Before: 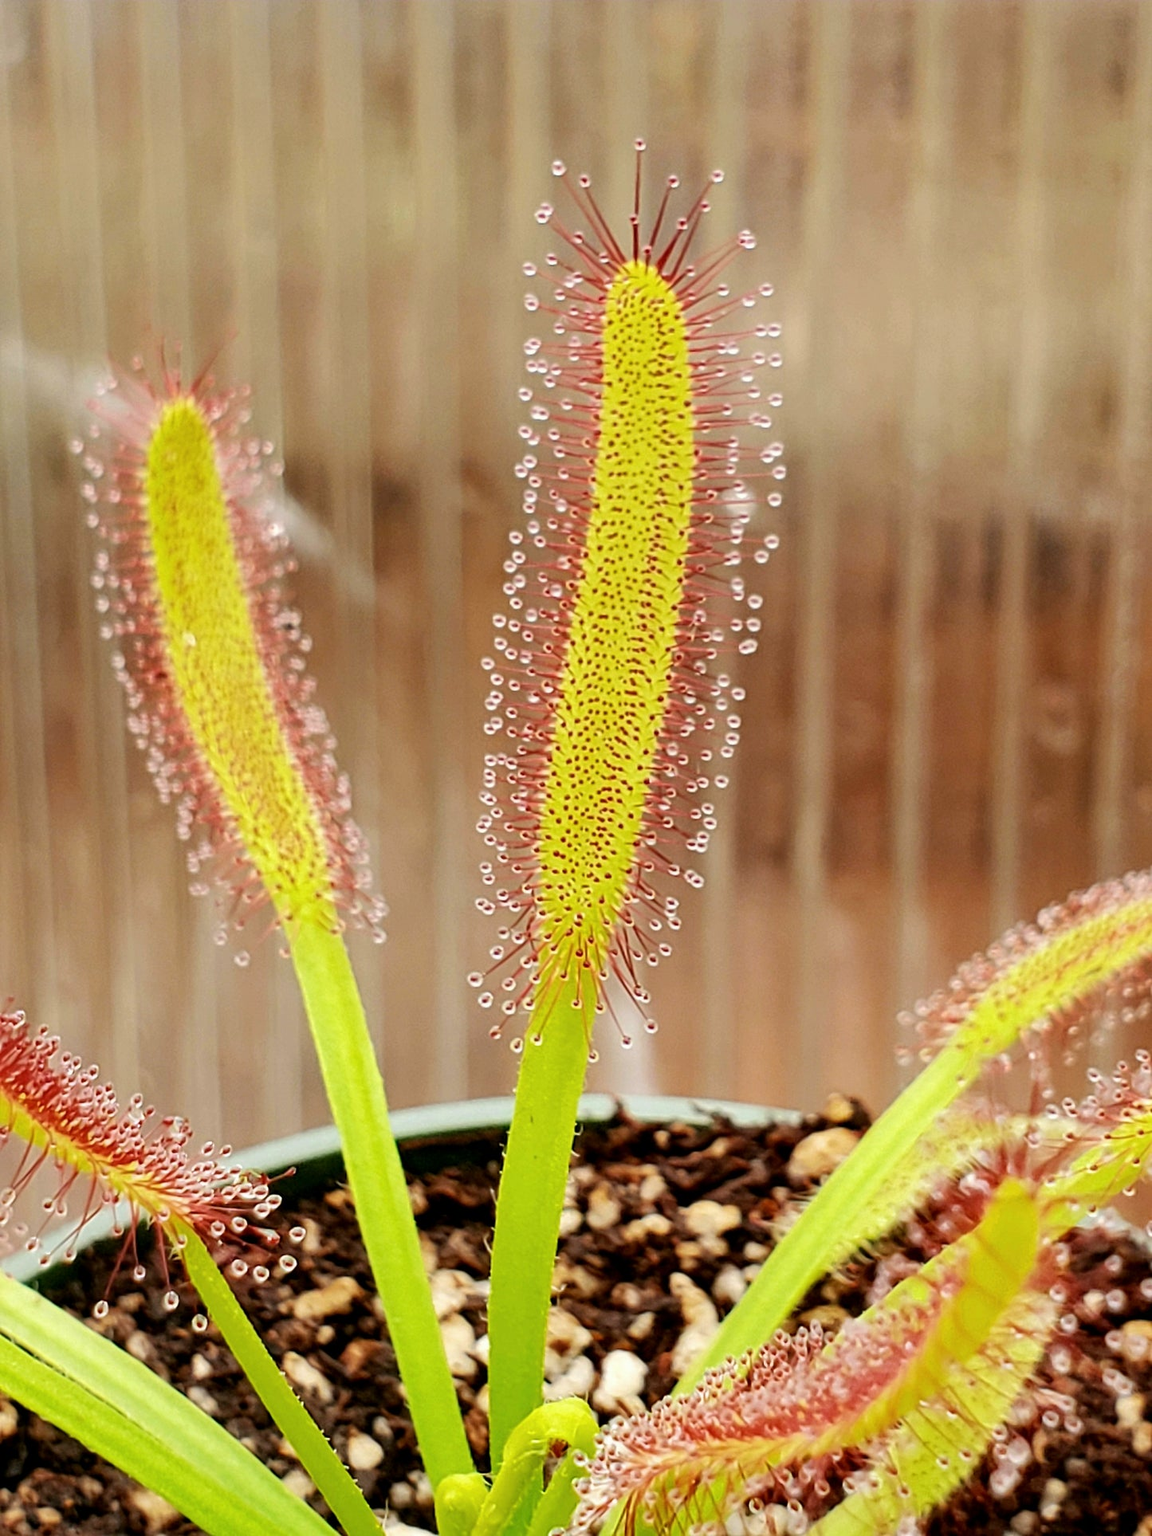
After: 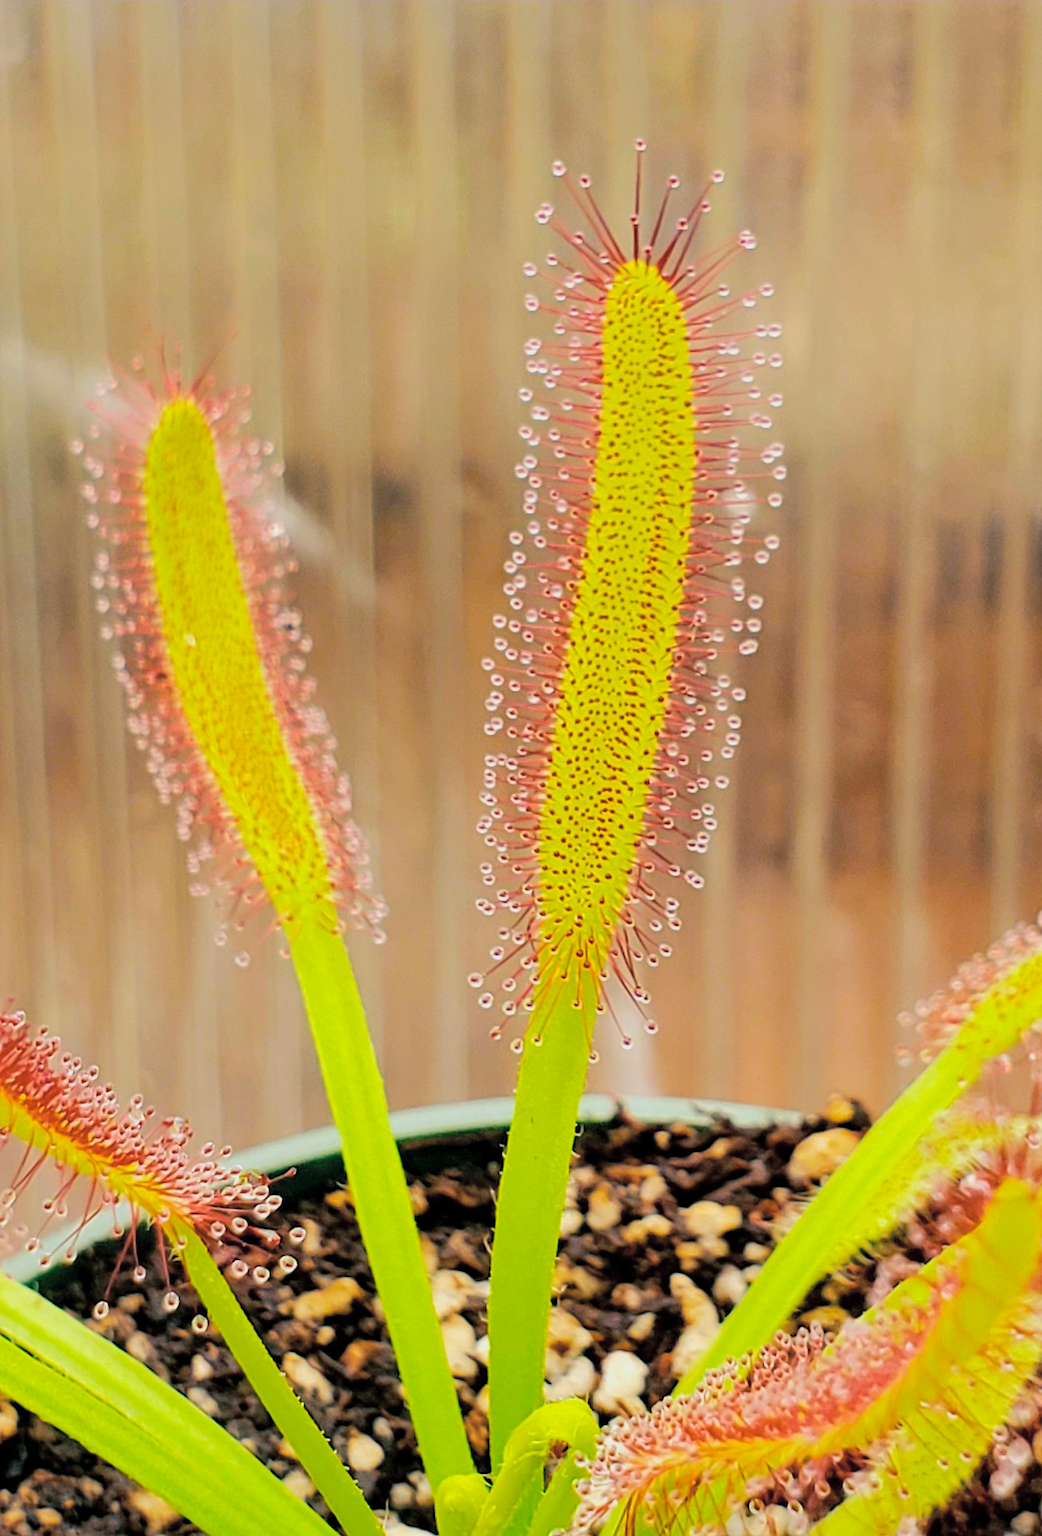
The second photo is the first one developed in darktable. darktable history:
tone curve: curves: ch0 [(0, 0) (0.004, 0.008) (0.077, 0.156) (0.169, 0.29) (0.774, 0.774) (0.988, 0.926)], color space Lab, independent channels, preserve colors none
color balance rgb: shadows lift › luminance -40.732%, shadows lift › chroma 14.116%, shadows lift › hue 258.08°, linear chroma grading › global chroma 15.498%, perceptual saturation grading › global saturation 12.4%
crop: right 9.5%, bottom 0.026%
